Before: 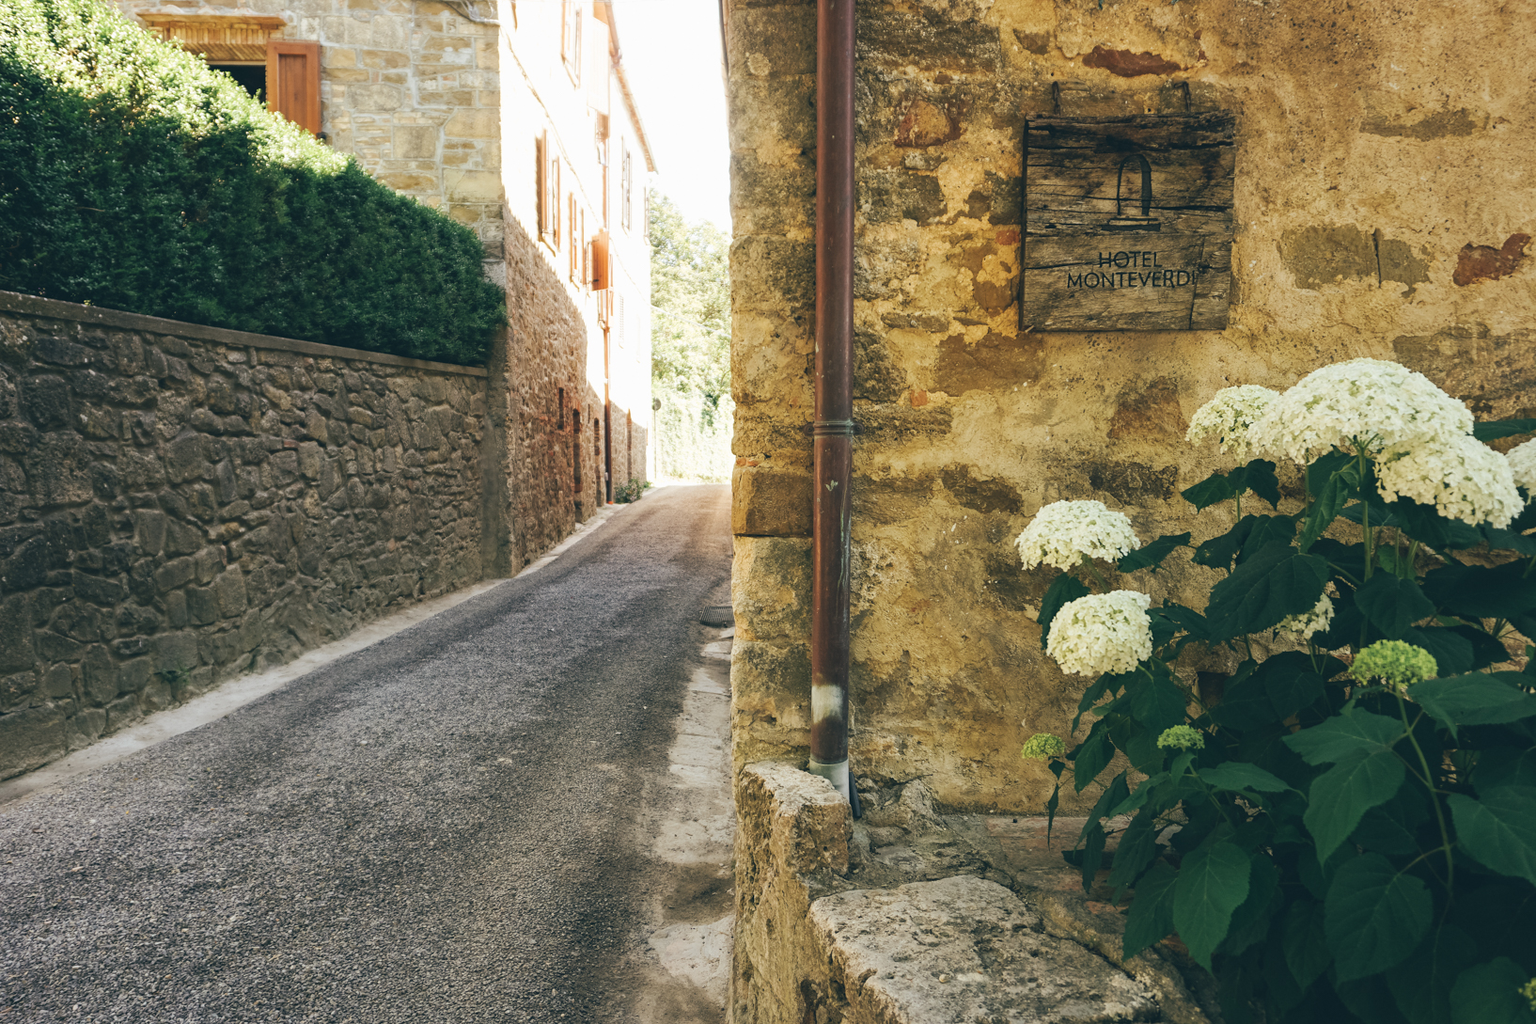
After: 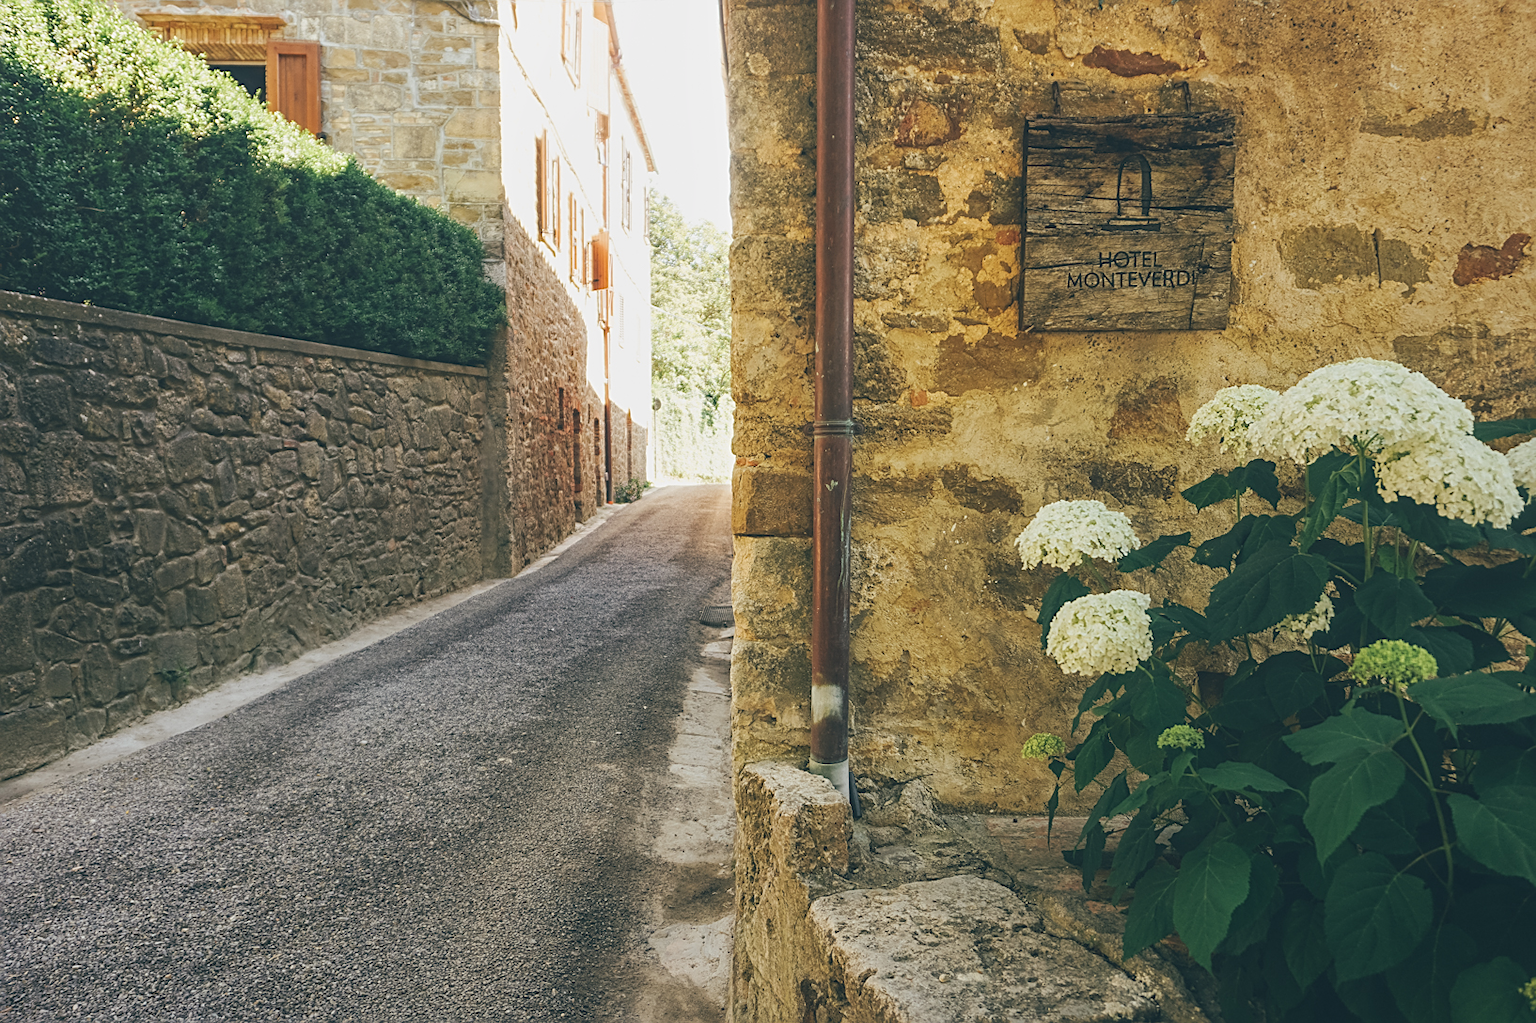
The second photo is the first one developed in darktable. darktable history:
local contrast: highlights 44%, shadows 5%, detail 100%
sharpen: on, module defaults
